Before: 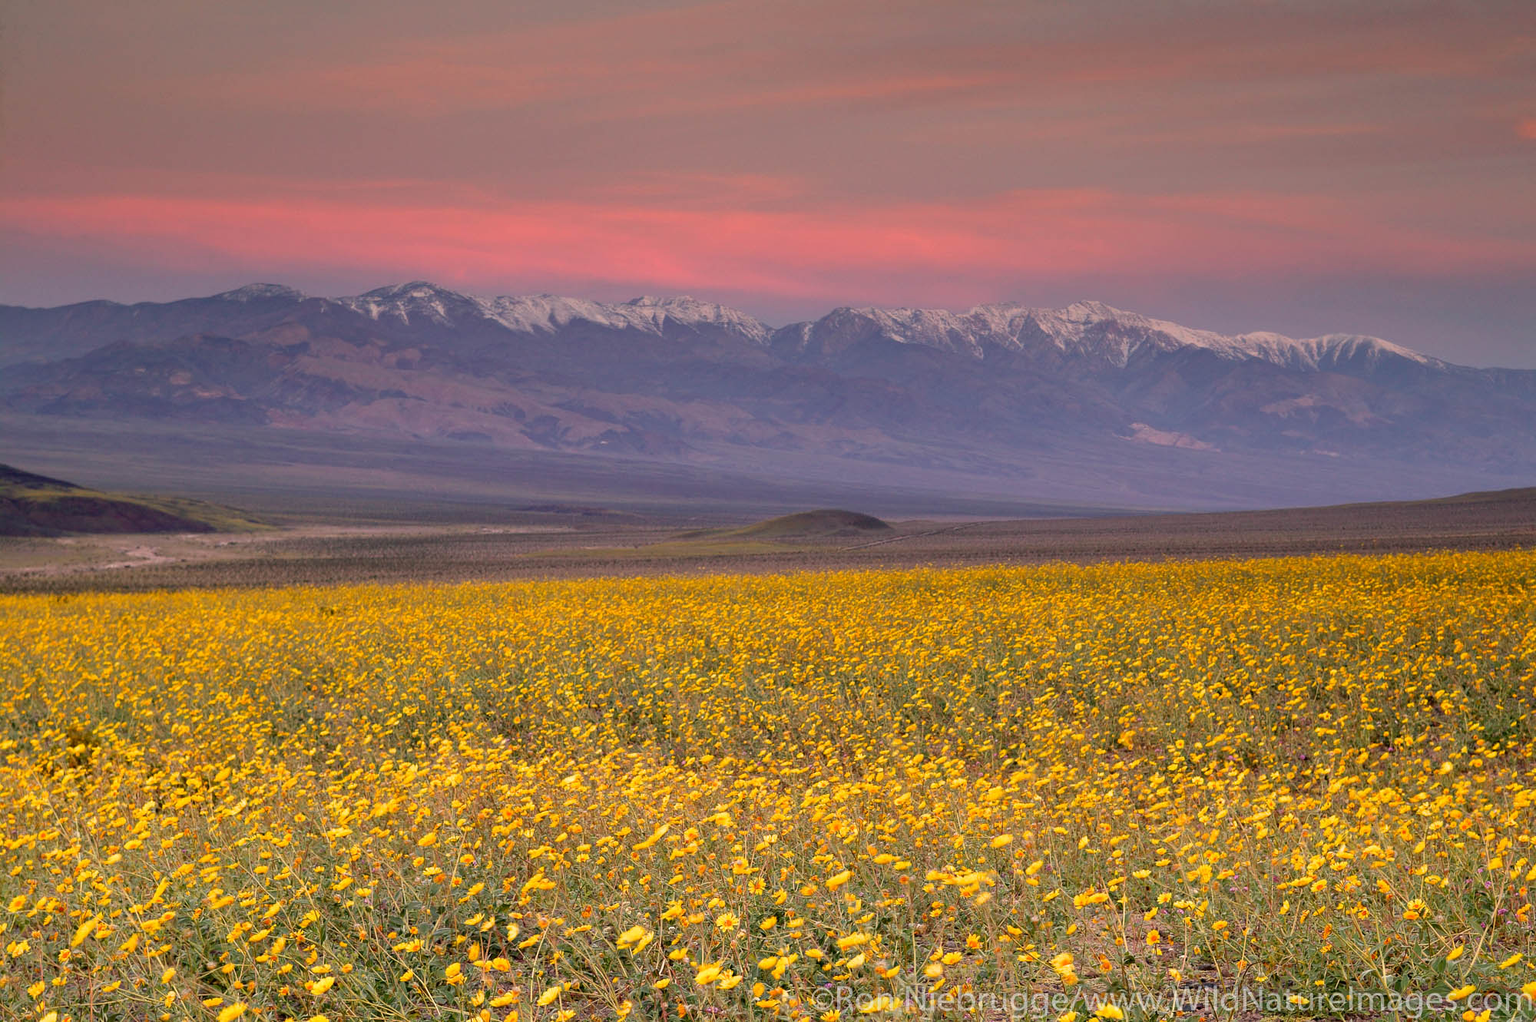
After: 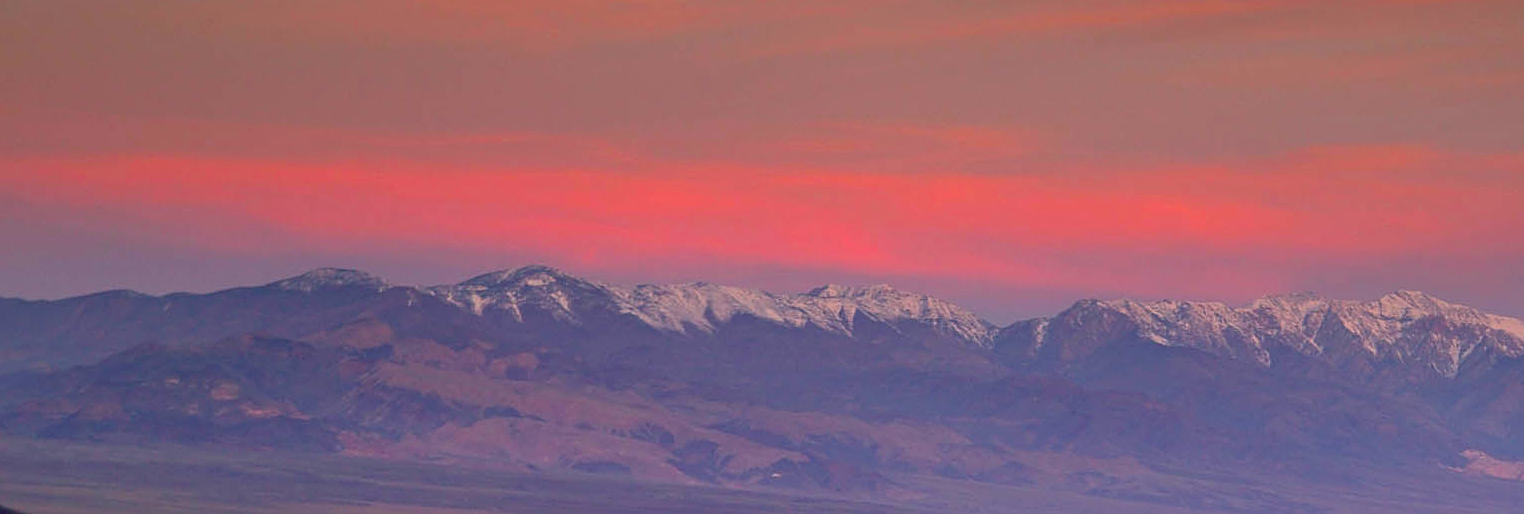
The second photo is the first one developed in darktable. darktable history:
sharpen: on, module defaults
crop: left 0.534%, top 7.643%, right 23.239%, bottom 53.739%
color balance rgb: linear chroma grading › global chroma 15.212%, perceptual saturation grading › global saturation 30.347%, perceptual brilliance grading › global brilliance -0.614%, perceptual brilliance grading › highlights -0.662%, perceptual brilliance grading › mid-tones -1.263%, perceptual brilliance grading › shadows -1.115%
exposure: exposure -0.041 EV, compensate highlight preservation false
